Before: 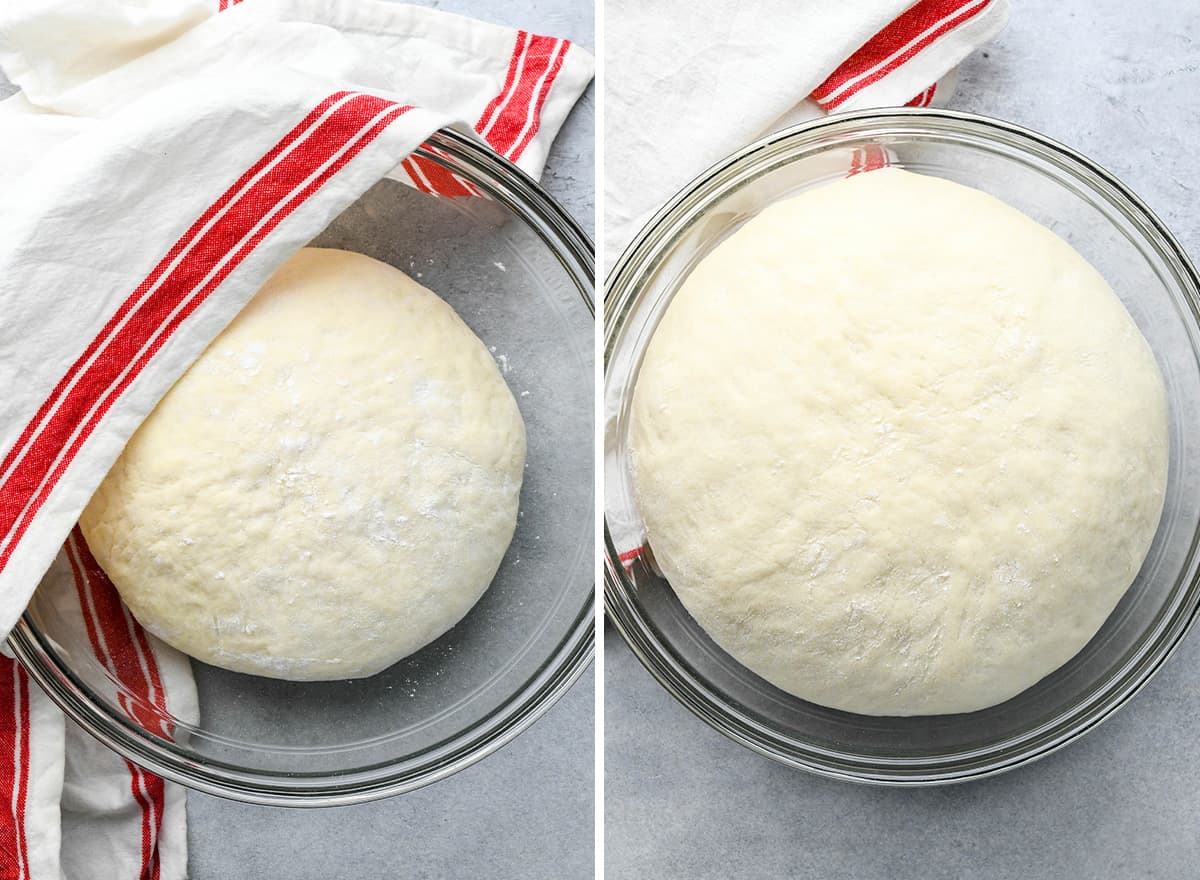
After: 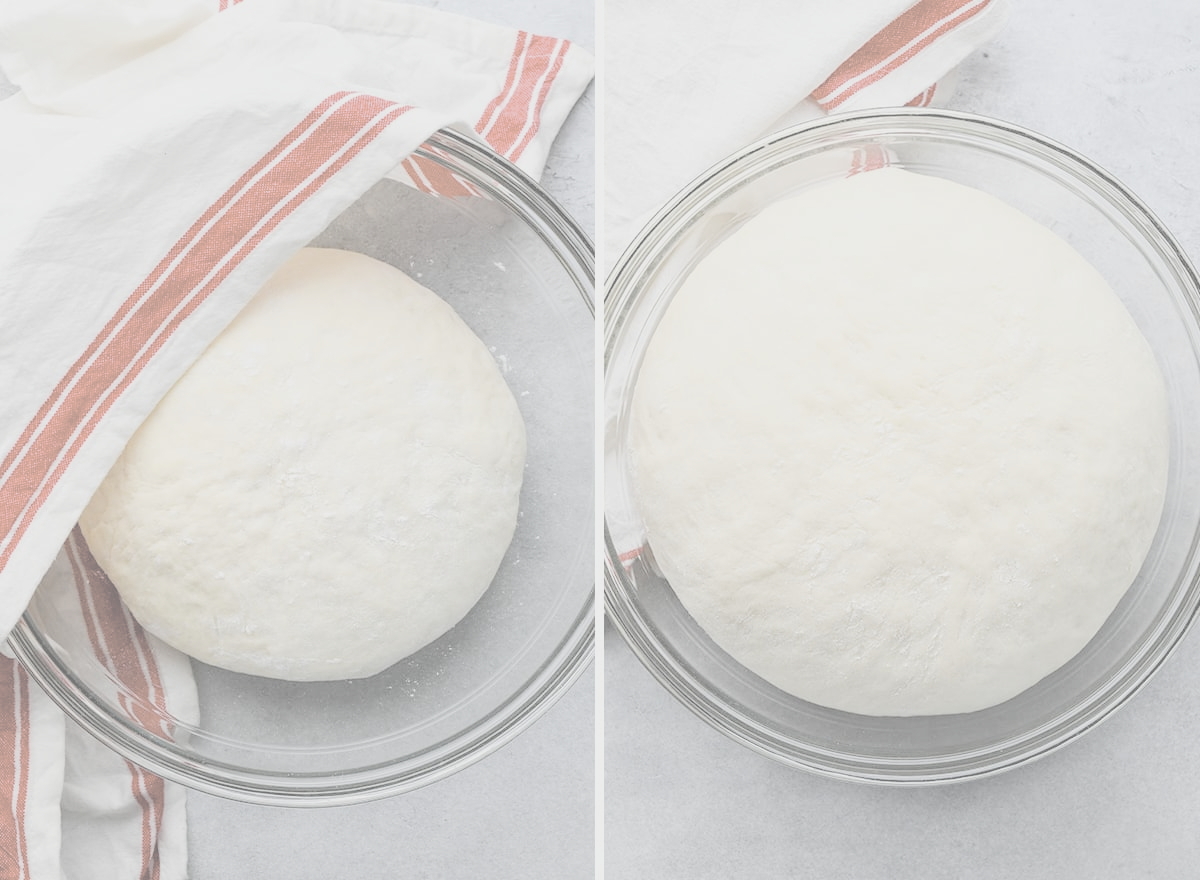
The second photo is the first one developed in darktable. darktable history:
contrast brightness saturation: contrast -0.32, brightness 0.75, saturation -0.78
color balance rgb: perceptual saturation grading › global saturation 20%, global vibrance 20%
